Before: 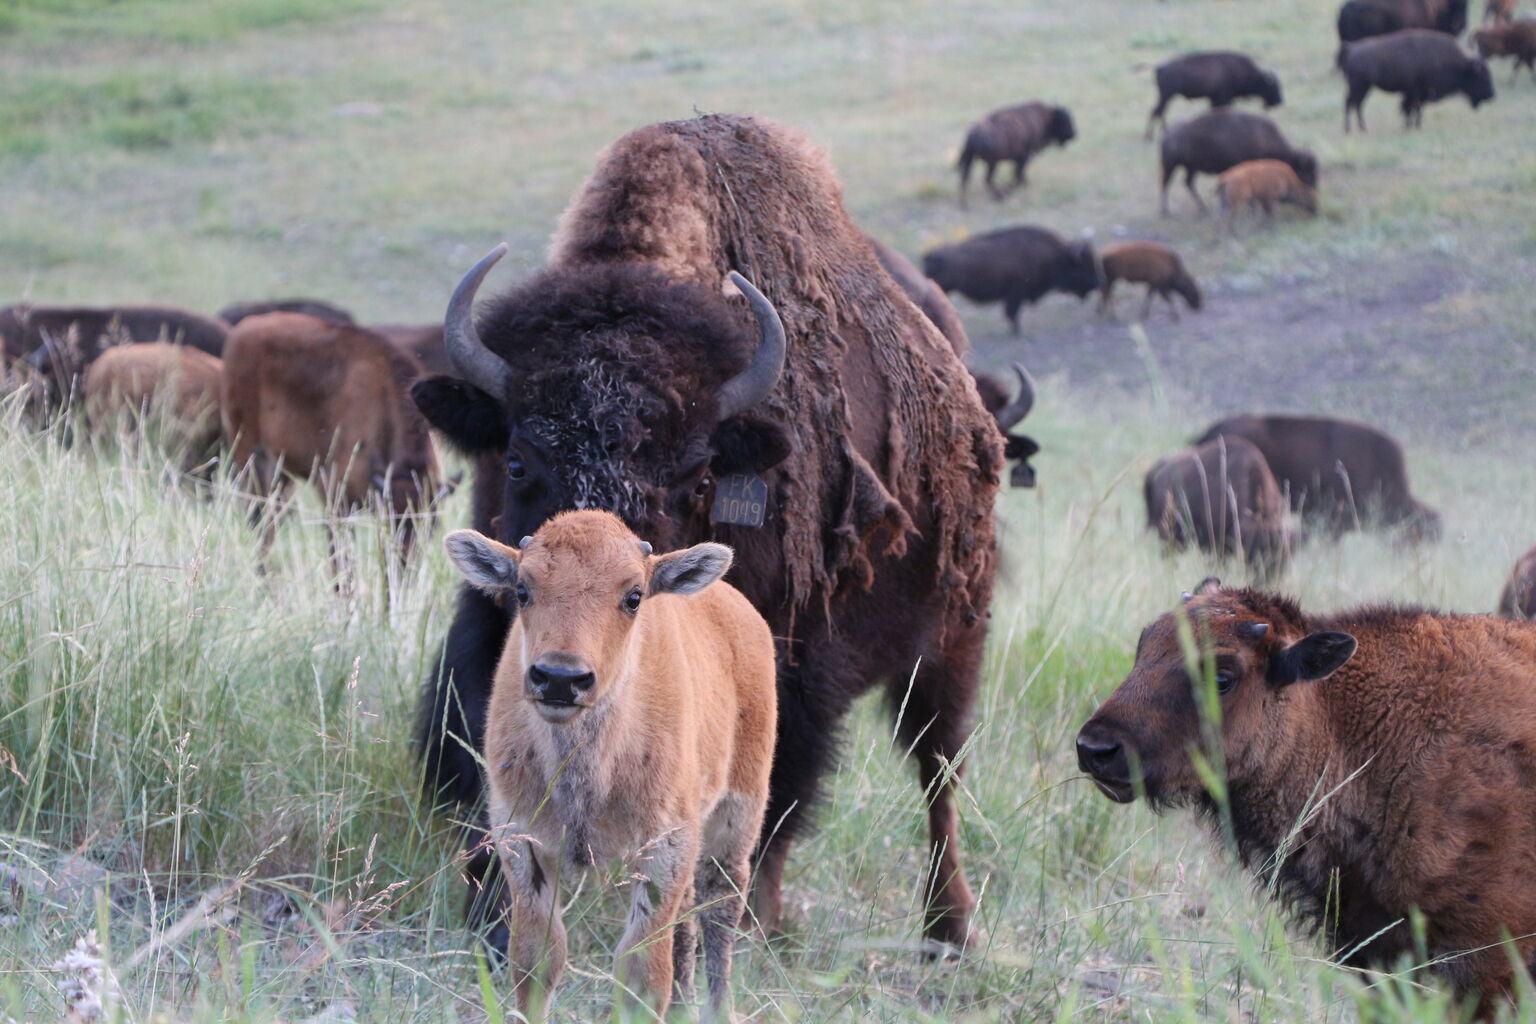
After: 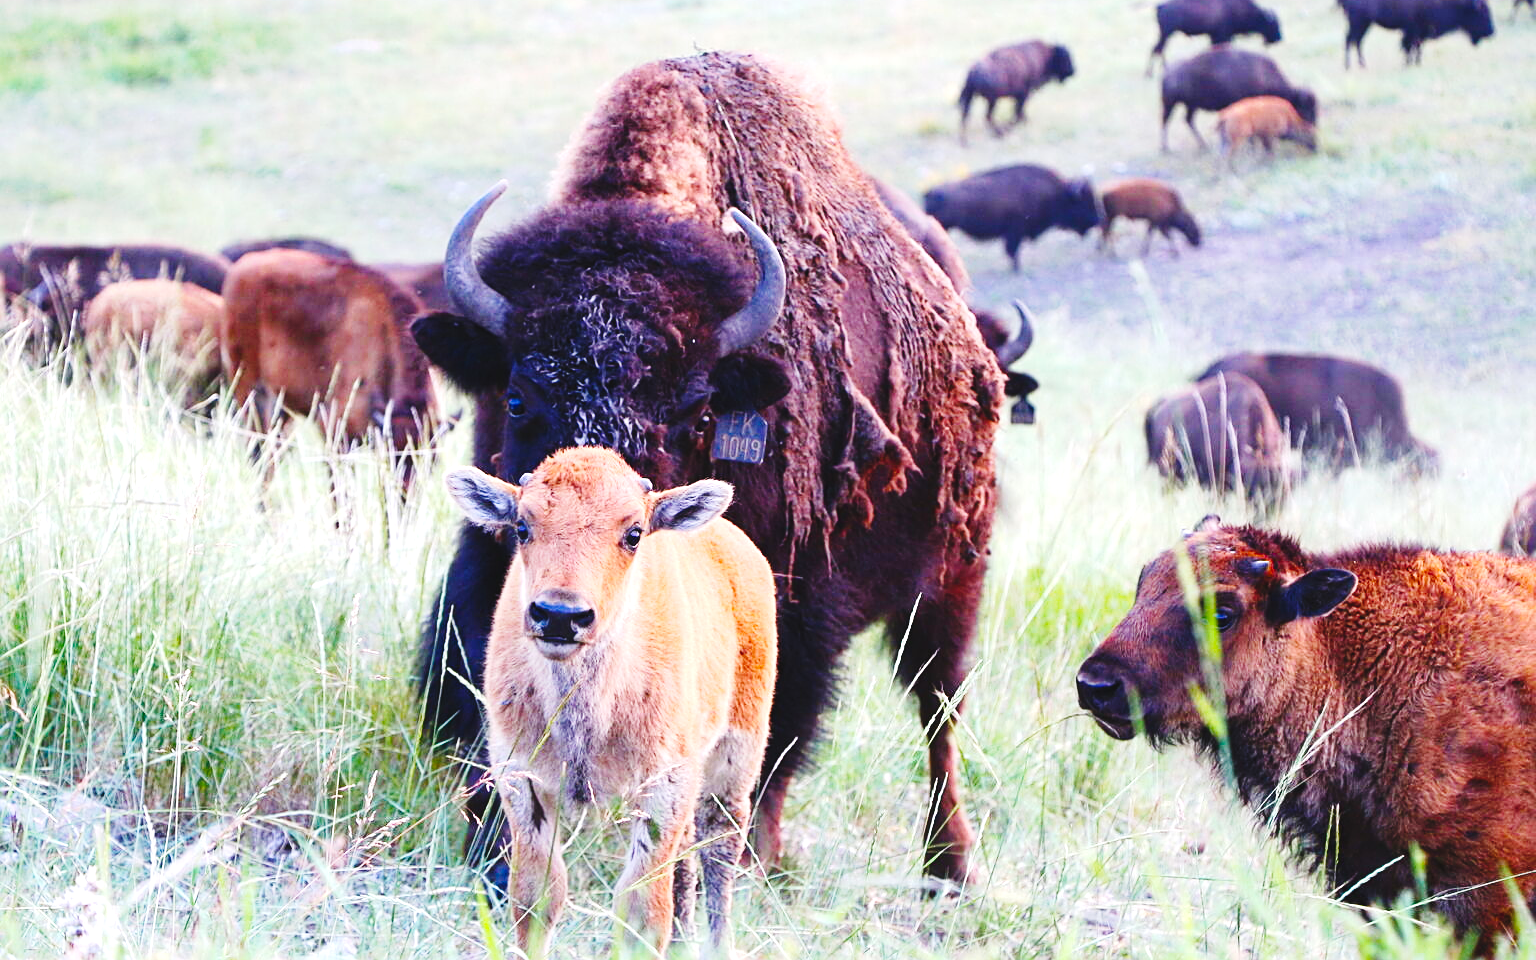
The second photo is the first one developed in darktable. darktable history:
exposure: black level correction 0.001, exposure 0.5 EV, compensate exposure bias true, compensate highlight preservation false
base curve: curves: ch0 [(0, 0) (0.036, 0.025) (0.121, 0.166) (0.206, 0.329) (0.605, 0.79) (1, 1)], preserve colors none
sharpen: on, module defaults
color balance rgb: linear chroma grading › global chroma 9%, perceptual saturation grading › global saturation 36%, perceptual saturation grading › shadows 35%, perceptual brilliance grading › global brilliance 21.21%, perceptual brilliance grading › shadows -35%, global vibrance 21.21%
crop and rotate: top 6.25%
contrast brightness saturation: contrast -0.11
